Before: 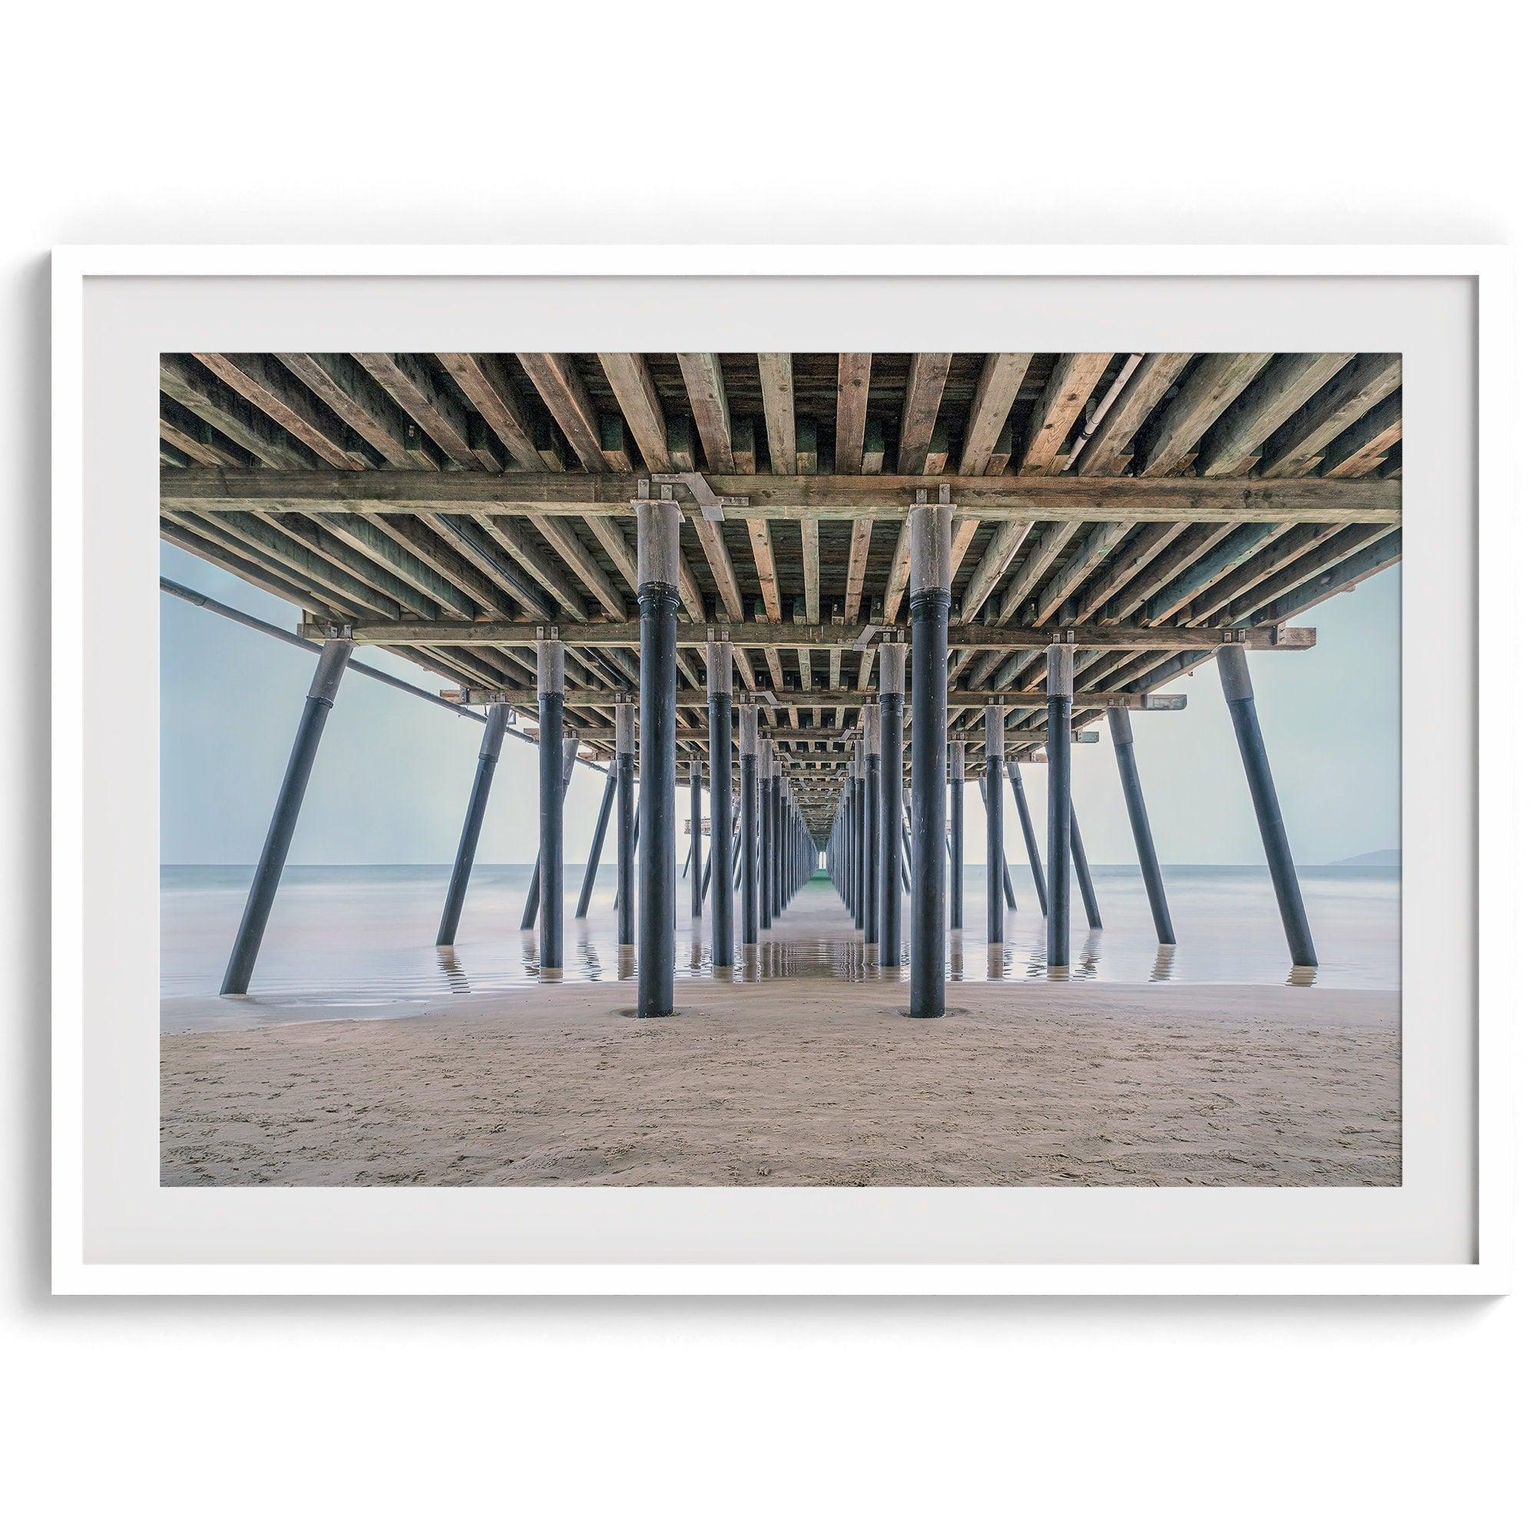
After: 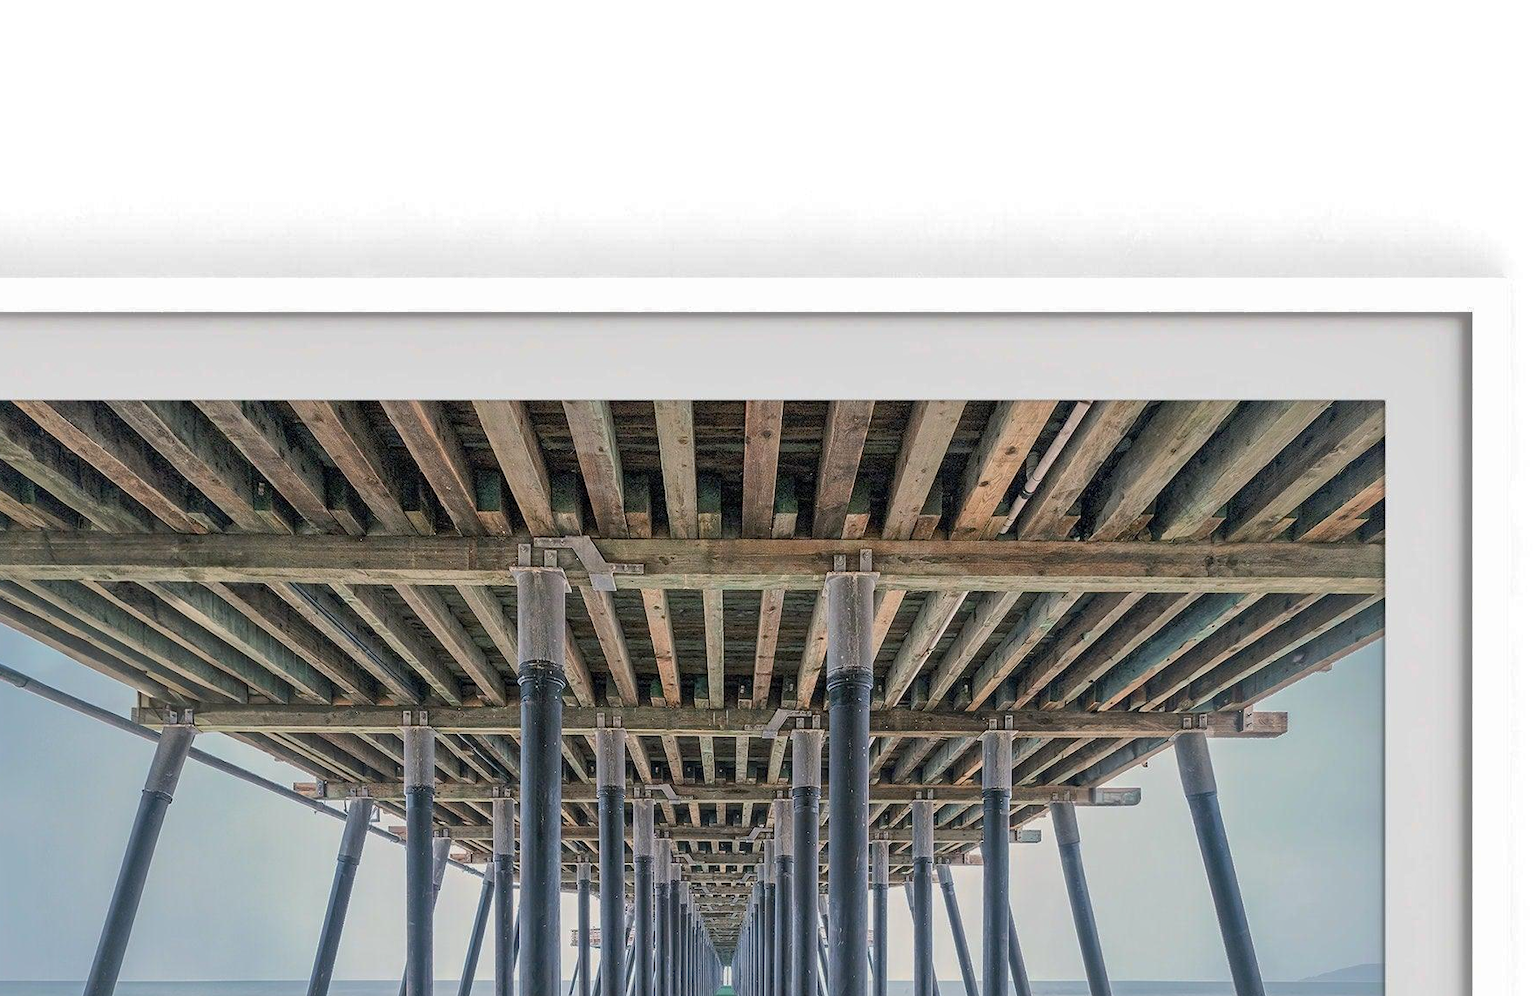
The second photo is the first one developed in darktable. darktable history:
shadows and highlights: on, module defaults
crop and rotate: left 11.812%, bottom 42.776%
